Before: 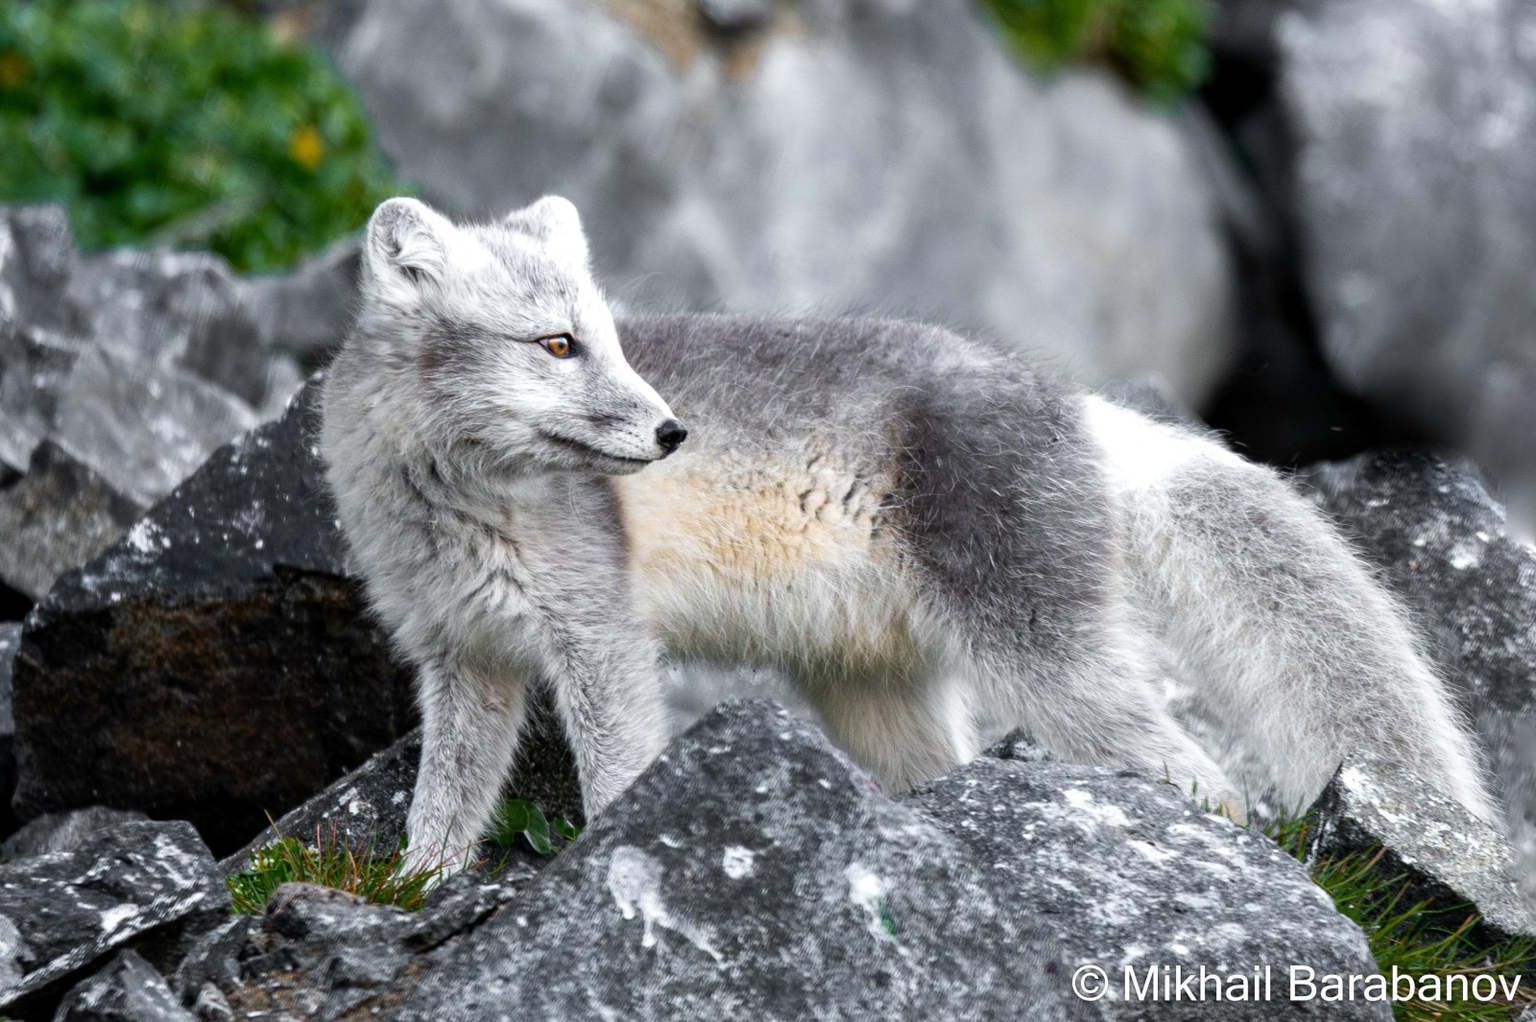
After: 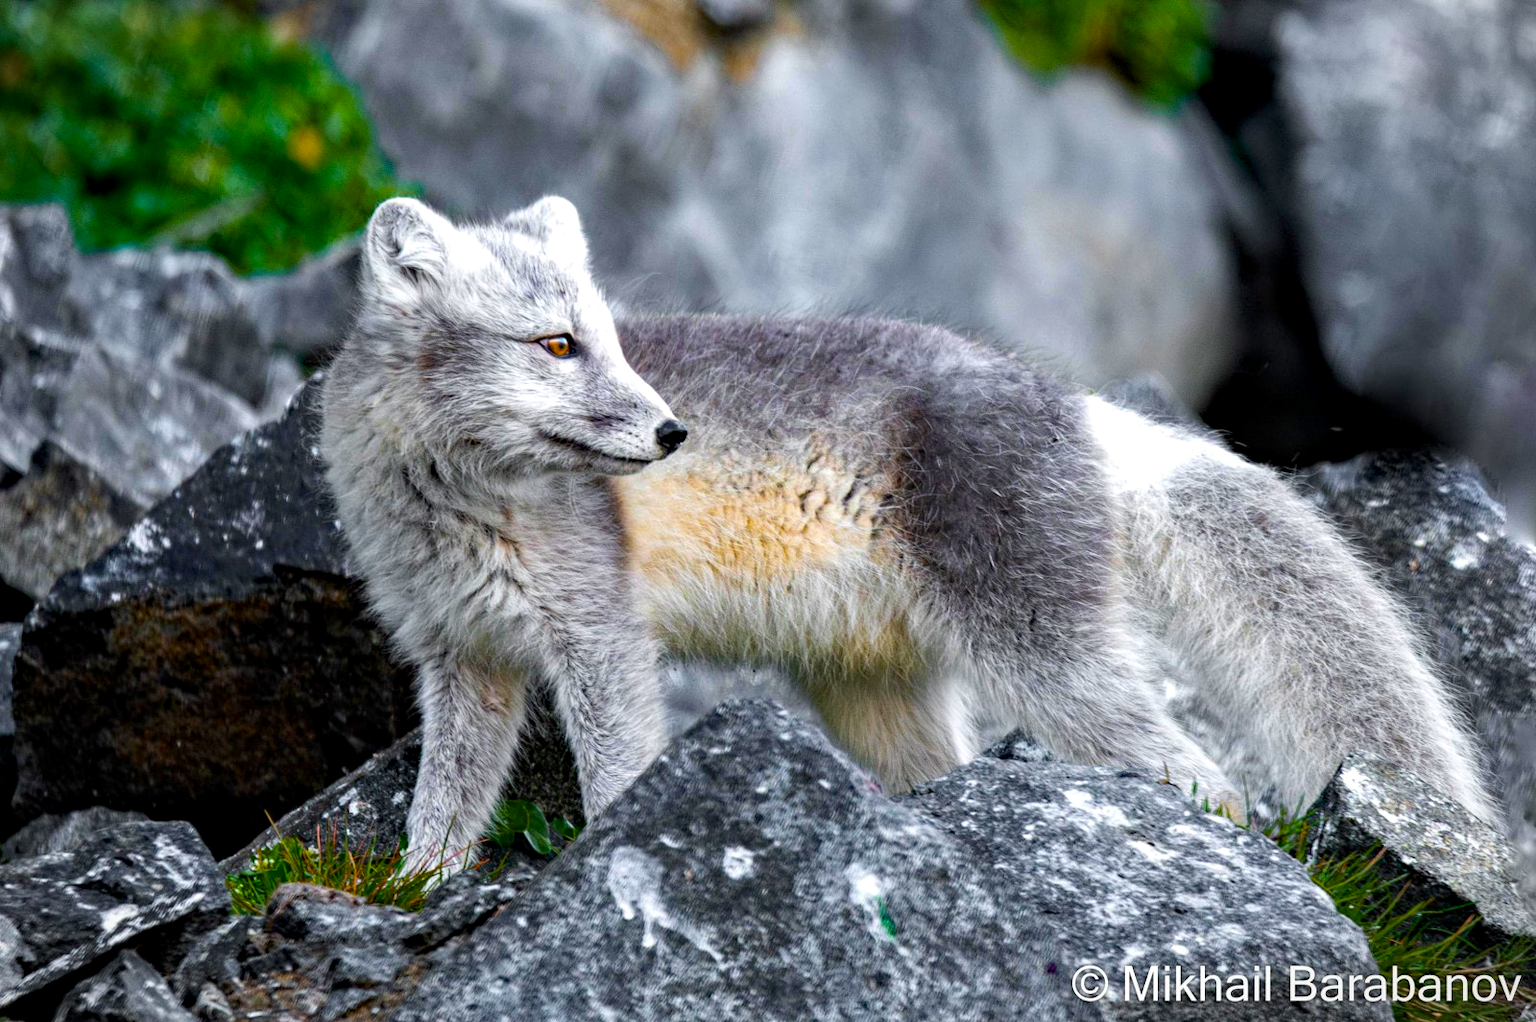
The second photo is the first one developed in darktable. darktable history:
haze removal: strength 0.29, distance 0.25, compatibility mode true, adaptive false
color balance rgb: linear chroma grading › global chroma 15%, perceptual saturation grading › global saturation 30%
vignetting: fall-off start 100%, brightness -0.282, width/height ratio 1.31
local contrast: highlights 100%, shadows 100%, detail 120%, midtone range 0.2
color correction: saturation 1.11
